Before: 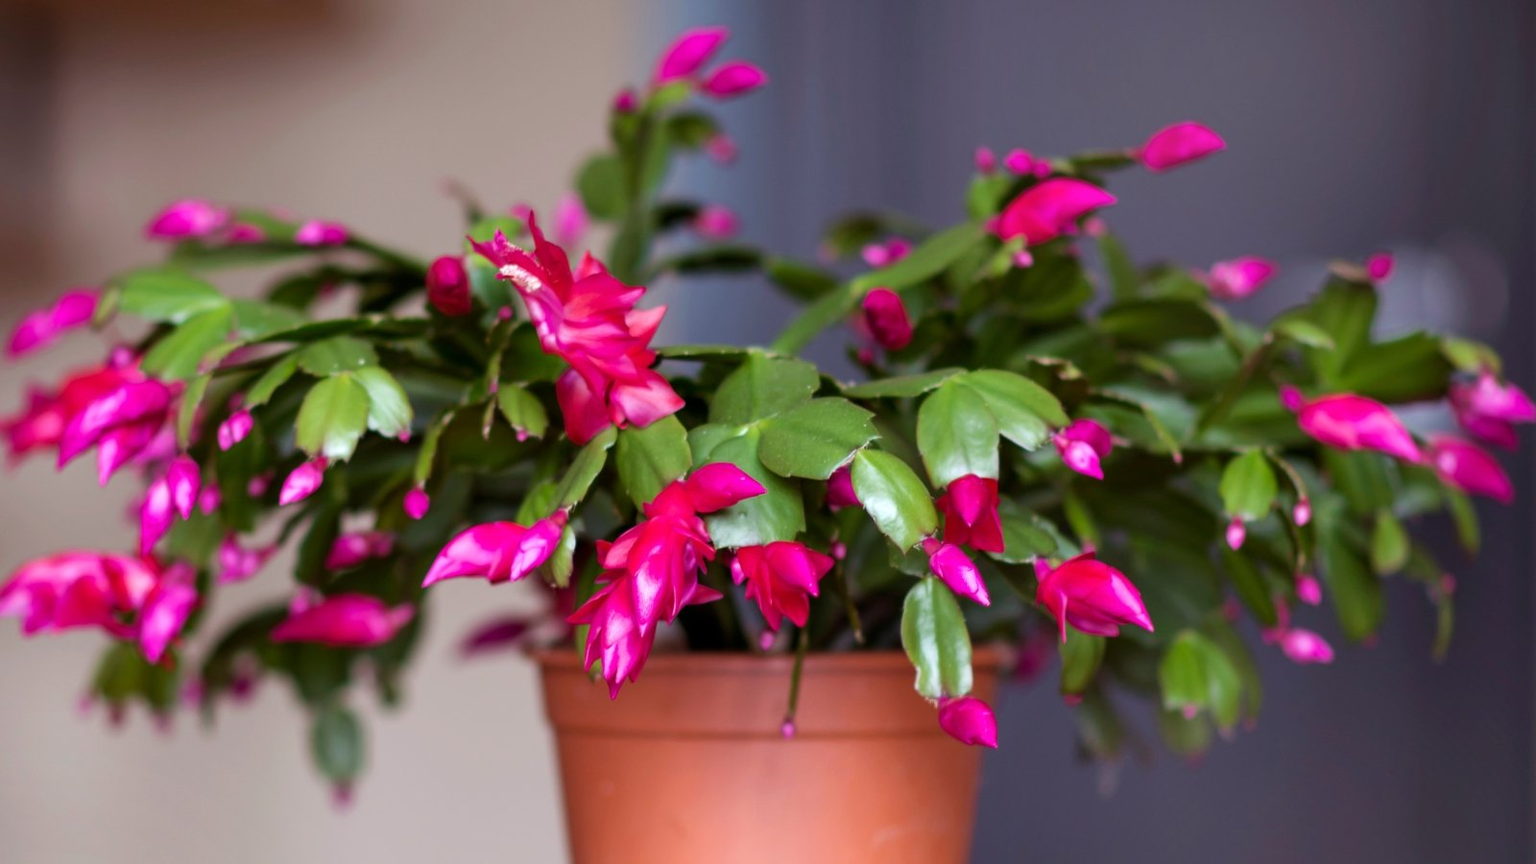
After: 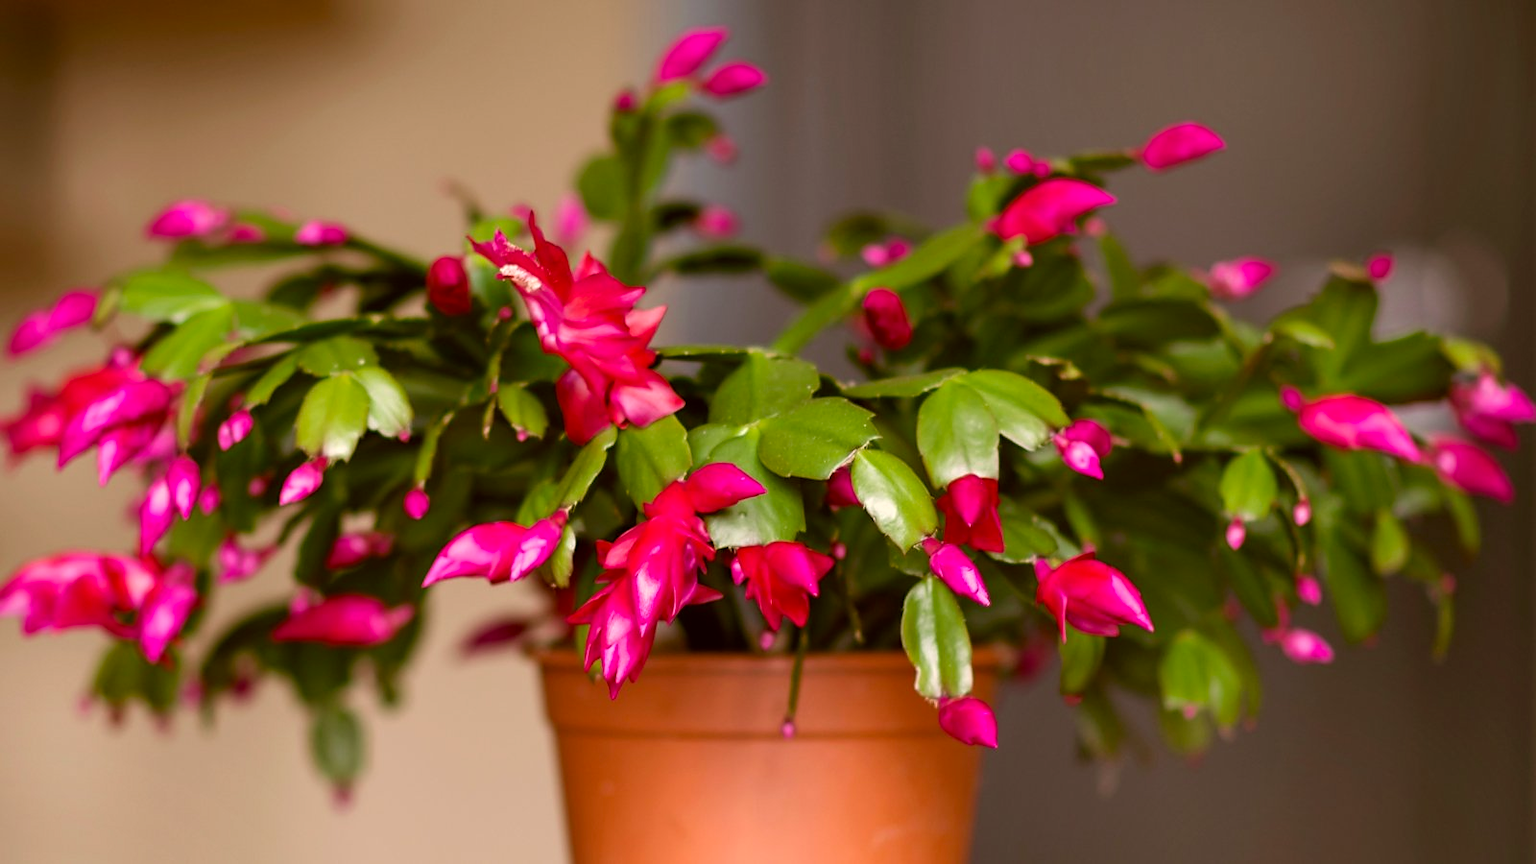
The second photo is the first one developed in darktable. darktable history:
sharpen: radius 1.913, amount 0.393, threshold 1.579
color correction: highlights a* 8.57, highlights b* 15.11, shadows a* -0.421, shadows b* 26.68
